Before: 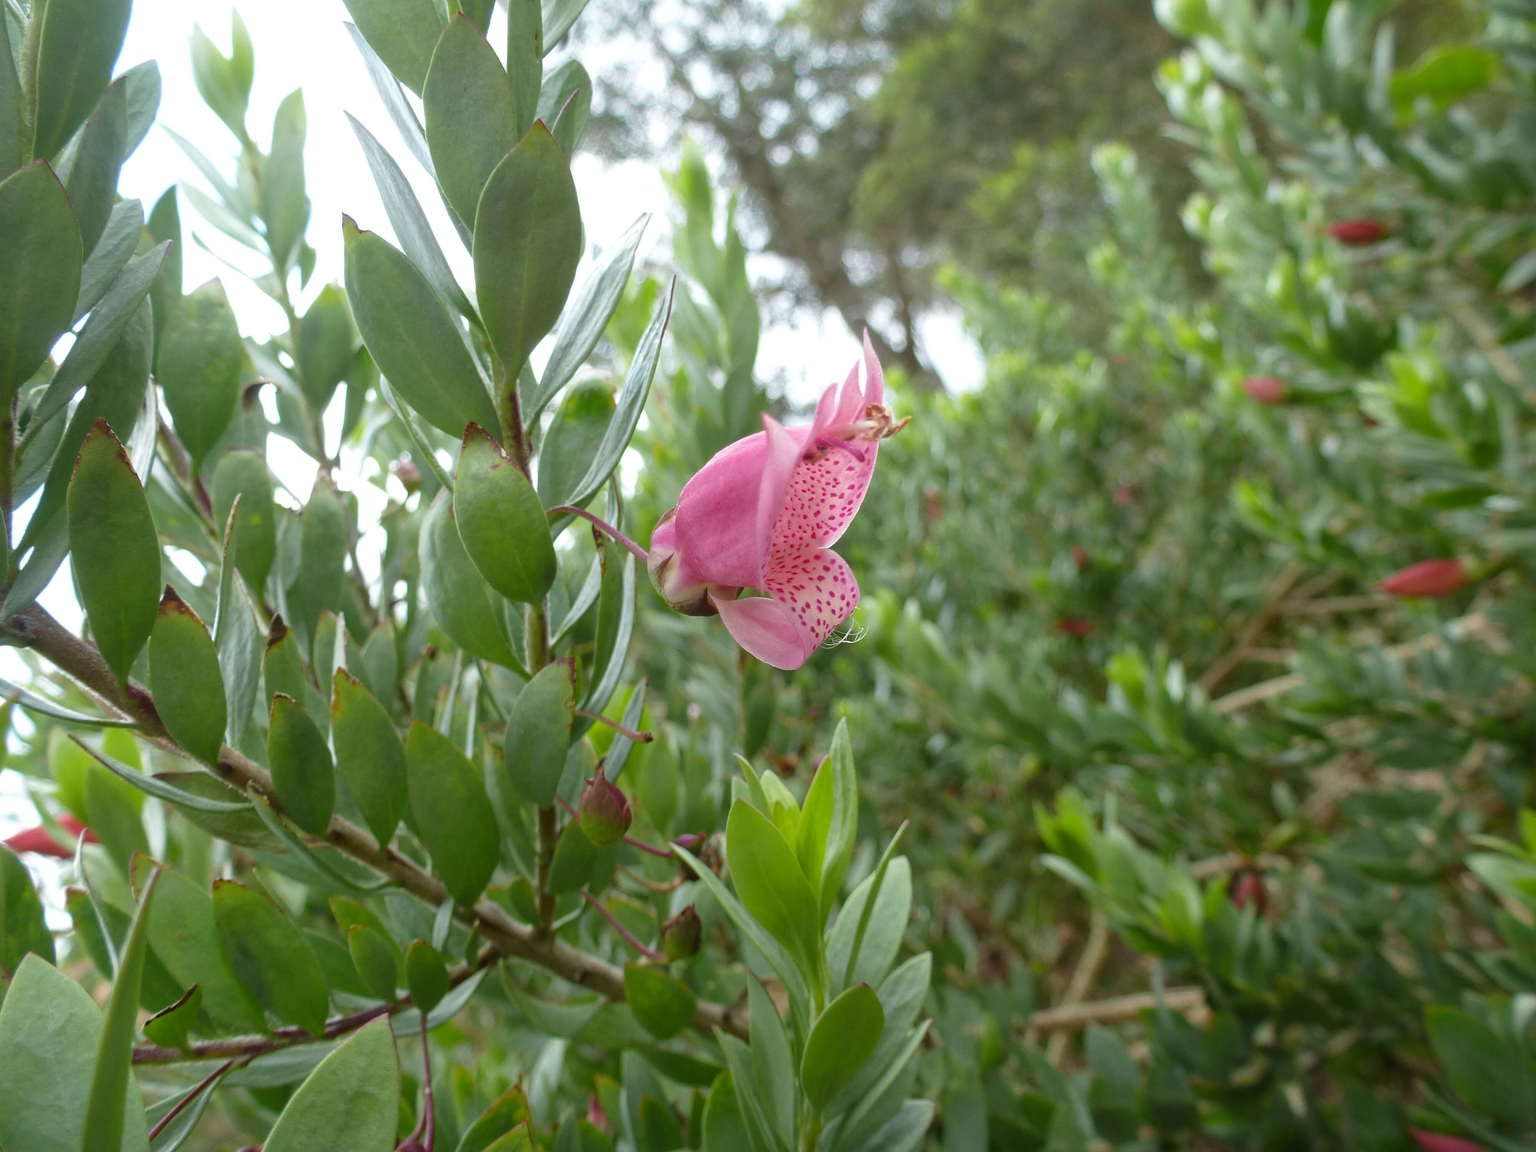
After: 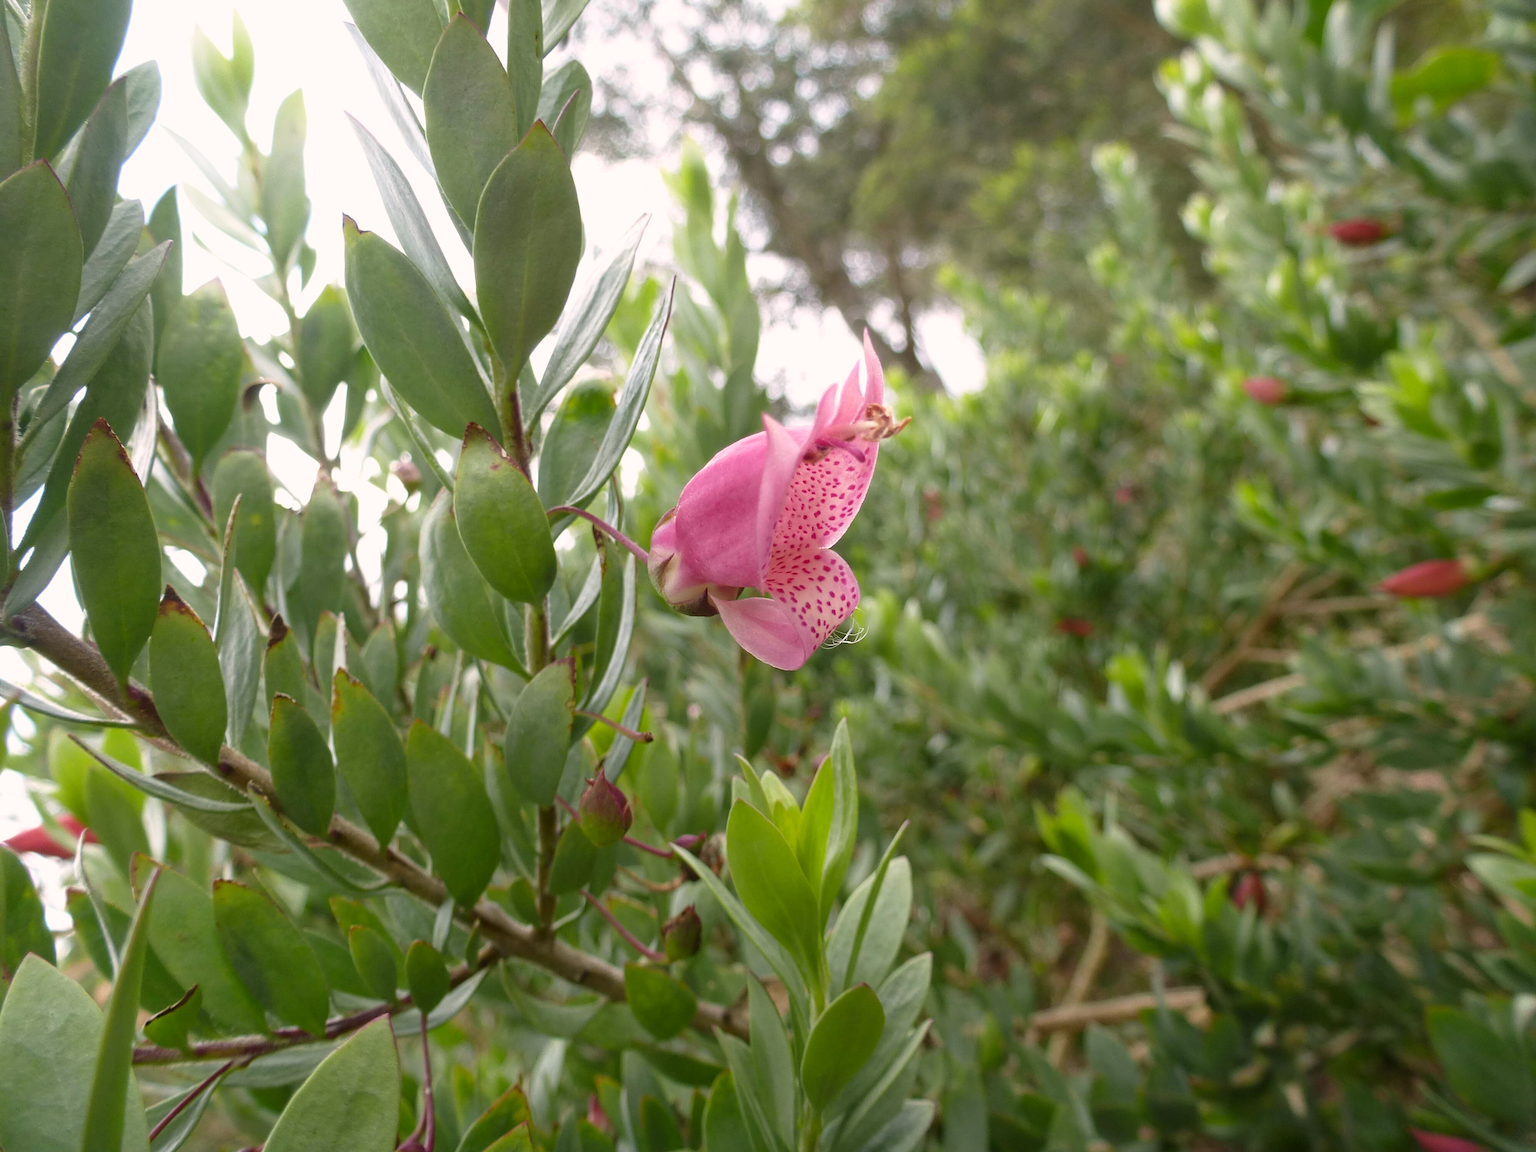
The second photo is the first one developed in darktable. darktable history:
color correction: highlights a* 7.98, highlights b* 4.28
shadows and highlights: shadows -0.352, highlights 38.03
